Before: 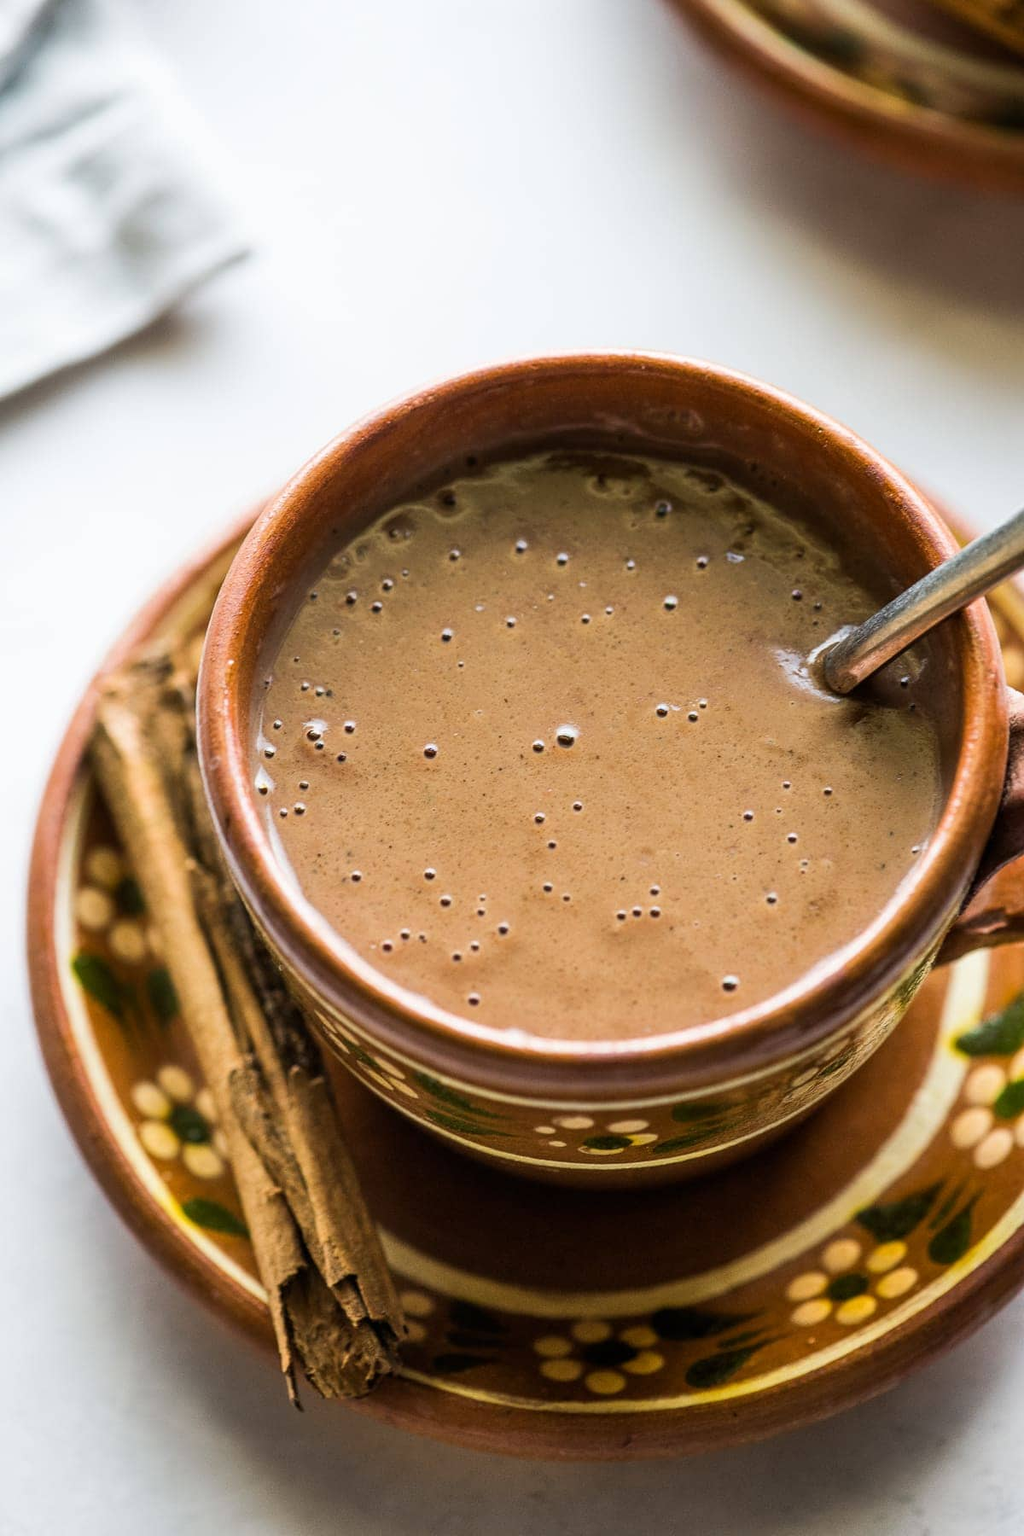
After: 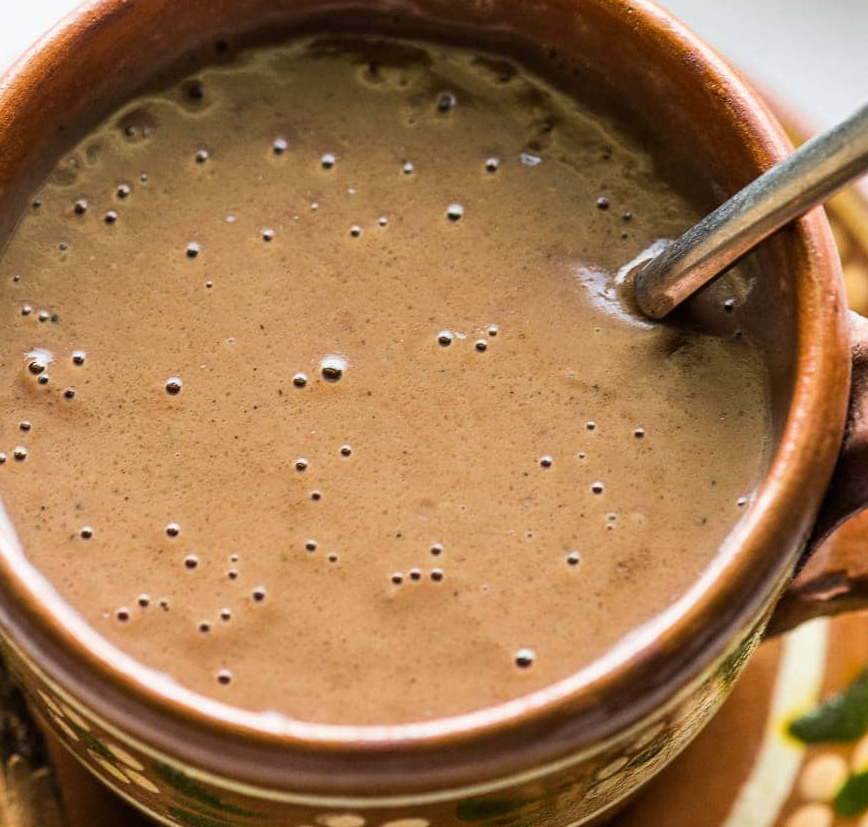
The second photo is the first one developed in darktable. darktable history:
crop and rotate: left 27.652%, top 27.476%, bottom 26.544%
